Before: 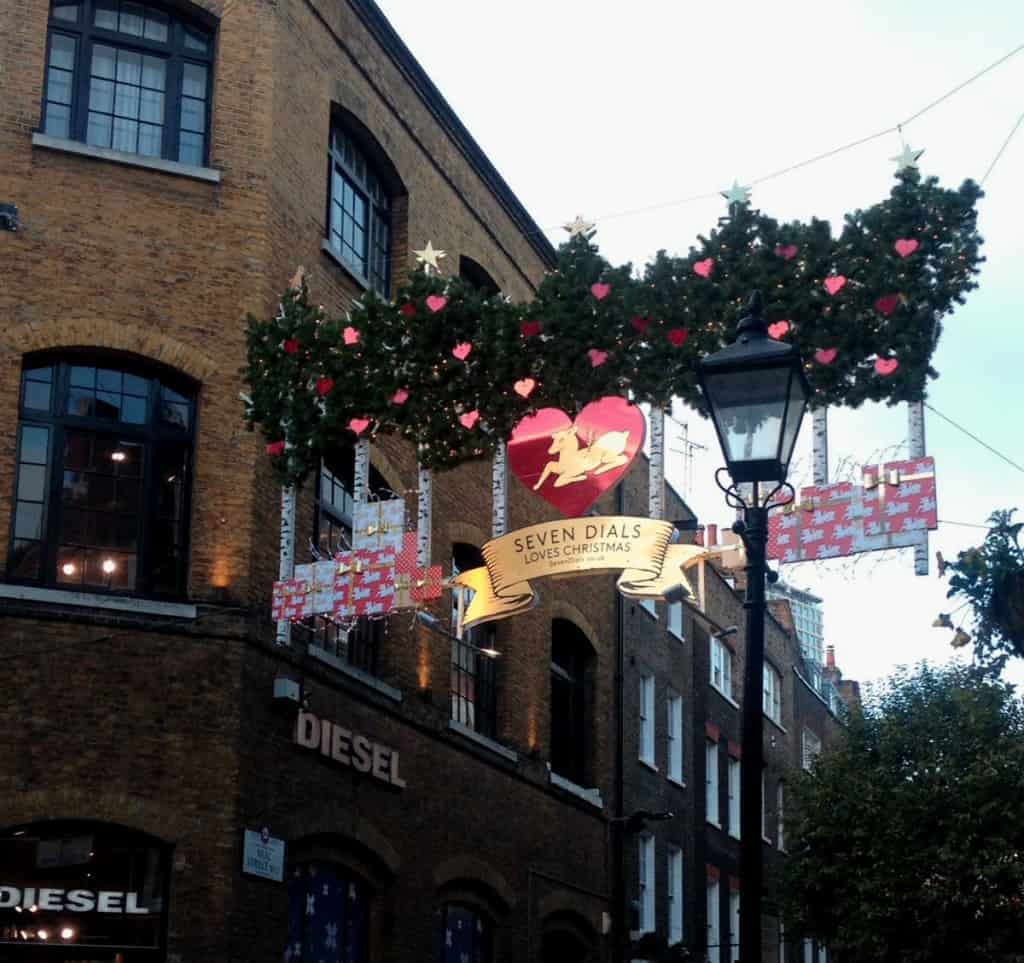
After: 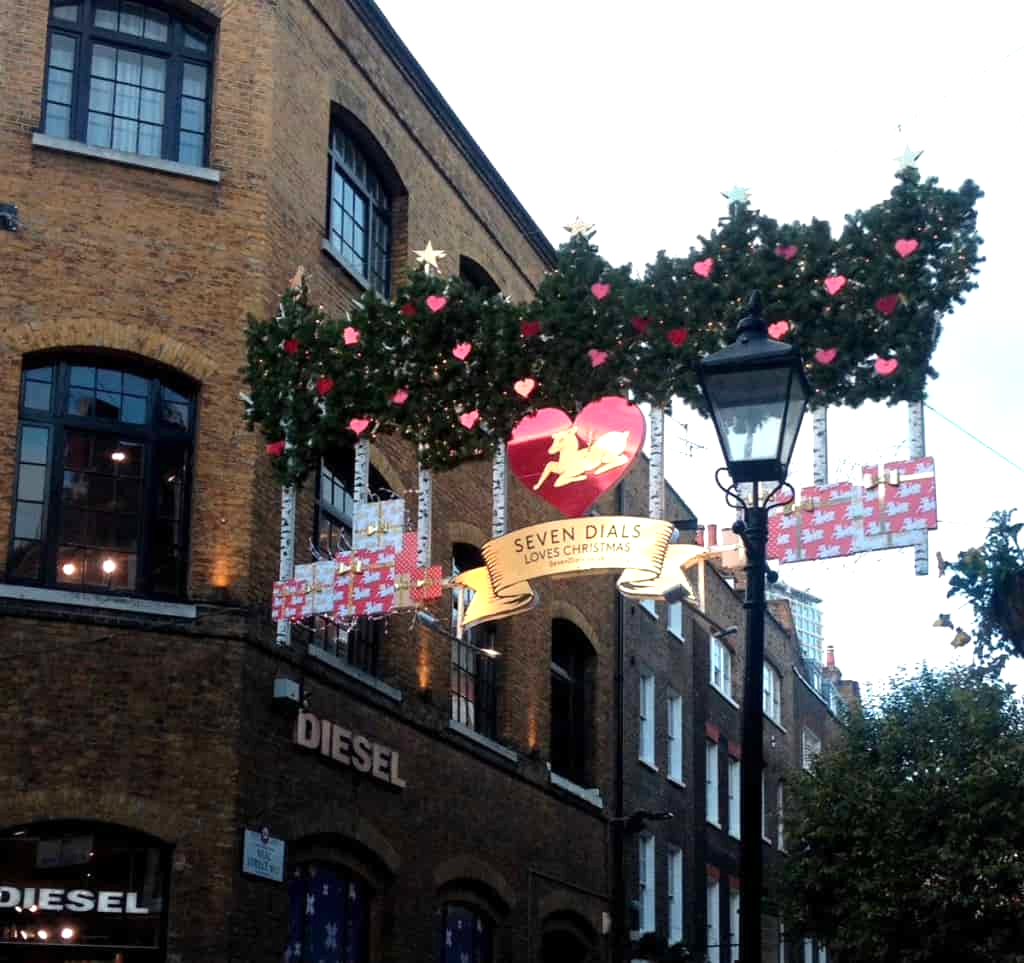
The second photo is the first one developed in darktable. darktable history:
exposure: exposure 0.609 EV, compensate exposure bias true, compensate highlight preservation false
